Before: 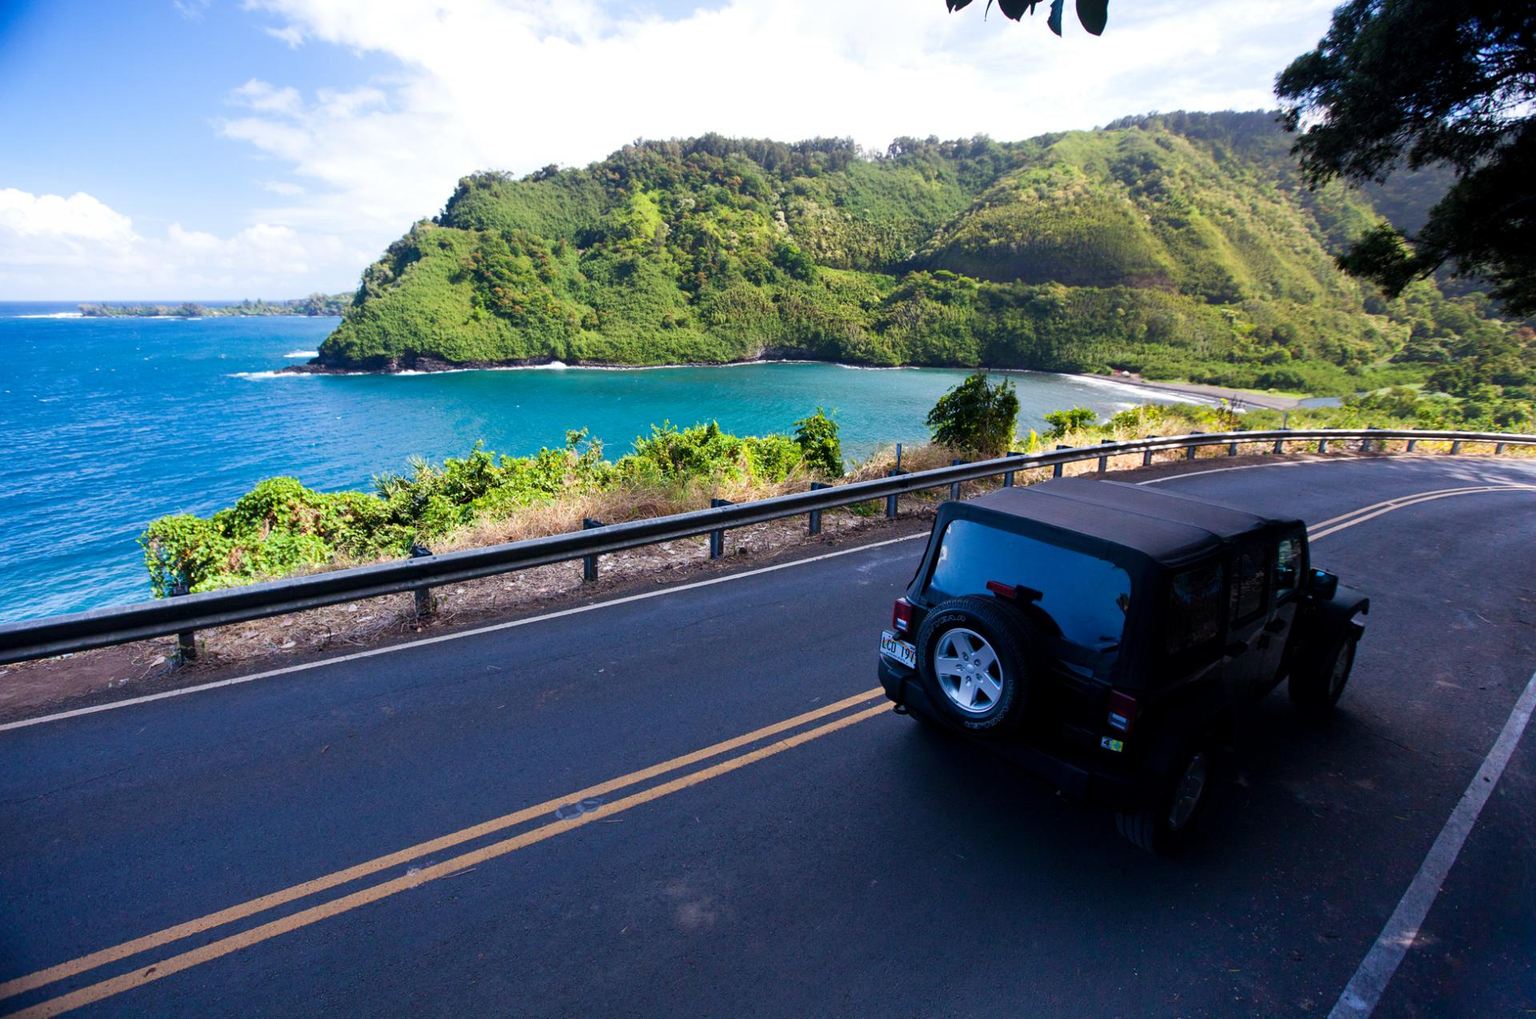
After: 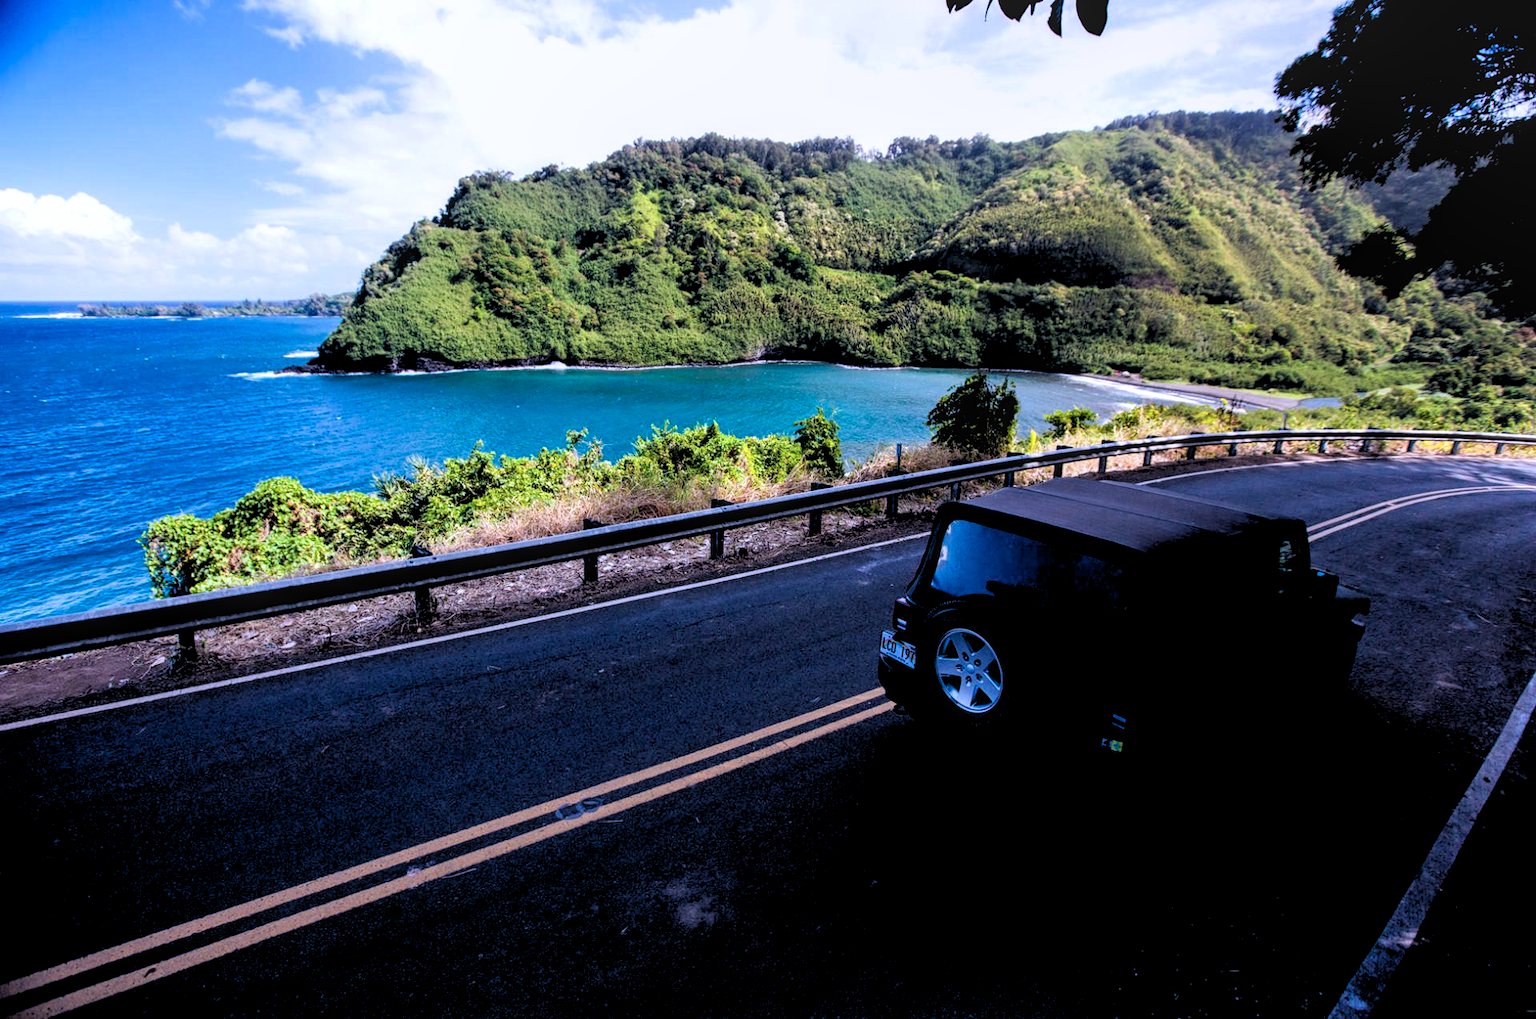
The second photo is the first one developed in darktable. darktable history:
local contrast: on, module defaults
rgb levels: levels [[0.034, 0.472, 0.904], [0, 0.5, 1], [0, 0.5, 1]]
color calibration: output R [0.999, 0.026, -0.11, 0], output G [-0.019, 1.037, -0.099, 0], output B [0.022, -0.023, 0.902, 0], illuminant custom, x 0.367, y 0.392, temperature 4437.75 K, clip negative RGB from gamut false
